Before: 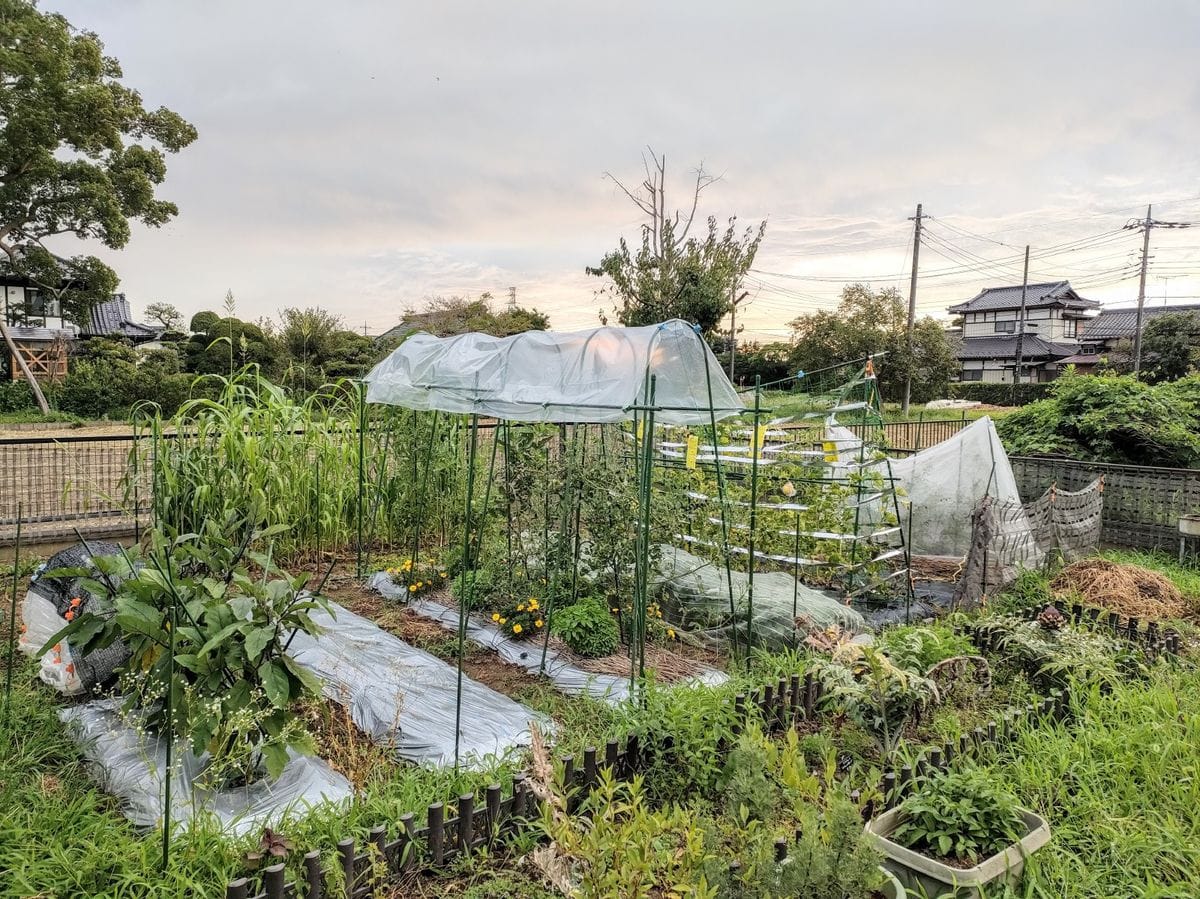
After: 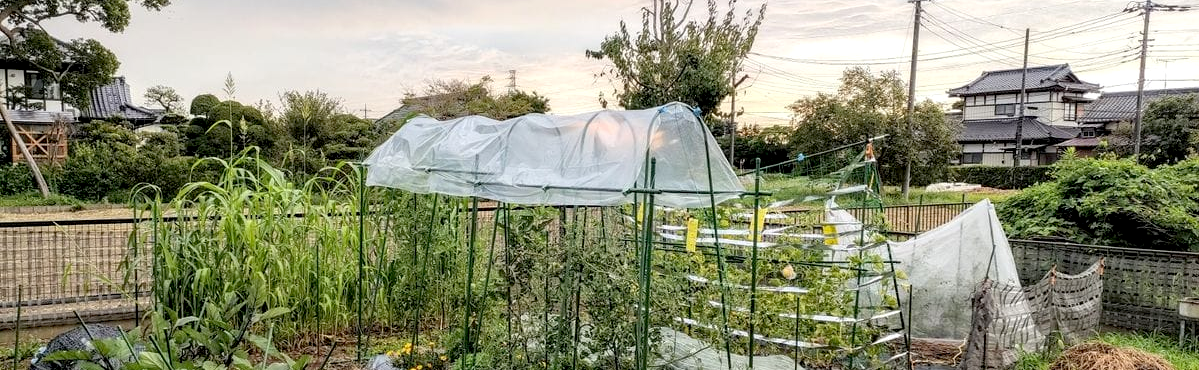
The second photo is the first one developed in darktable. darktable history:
exposure: black level correction 0.009, exposure 0.116 EV, compensate exposure bias true, compensate highlight preservation false
crop and rotate: top 24.257%, bottom 34.487%
tone equalizer: on, module defaults
